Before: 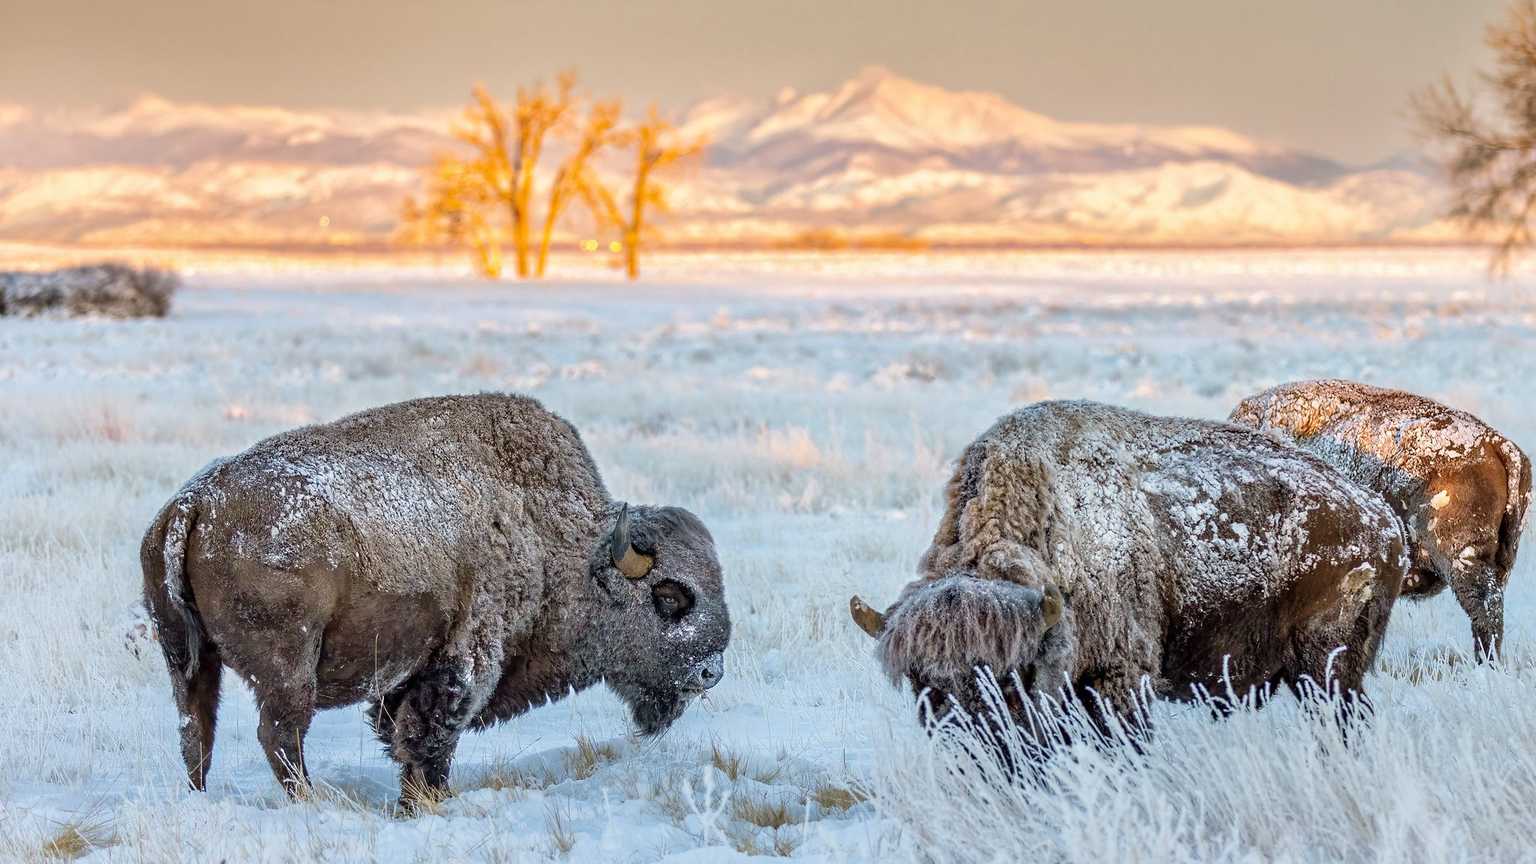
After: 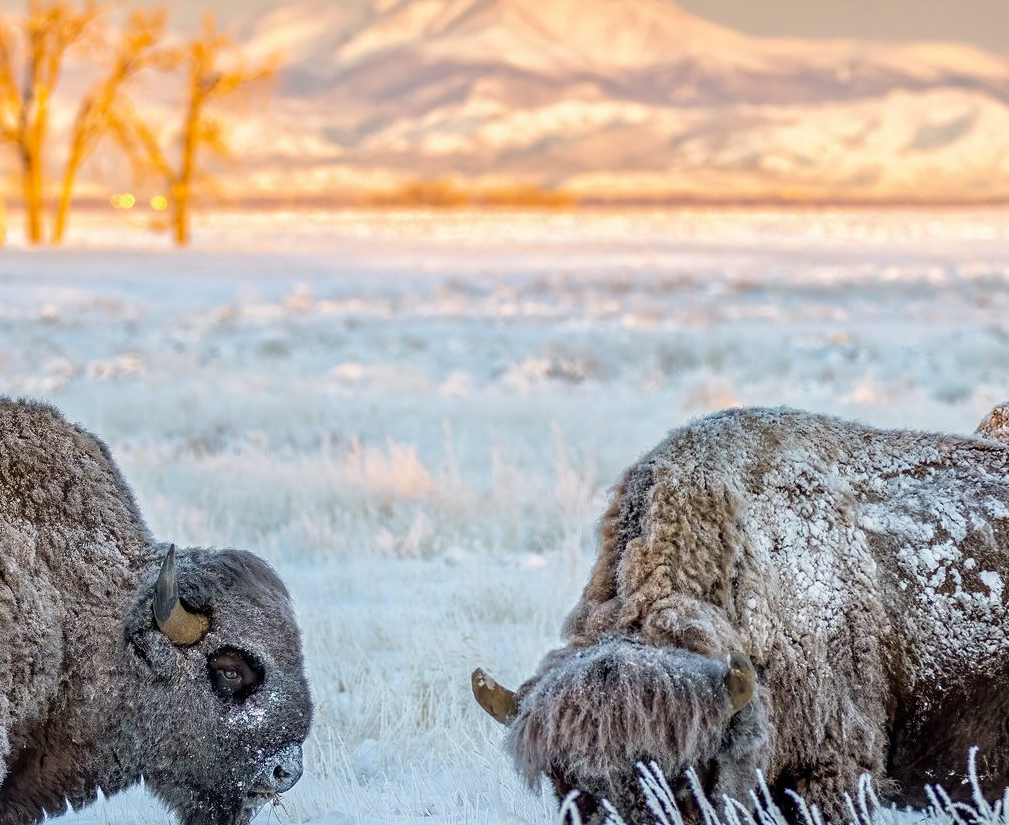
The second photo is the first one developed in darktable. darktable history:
crop: left 32.356%, top 10.939%, right 18.36%, bottom 17.392%
